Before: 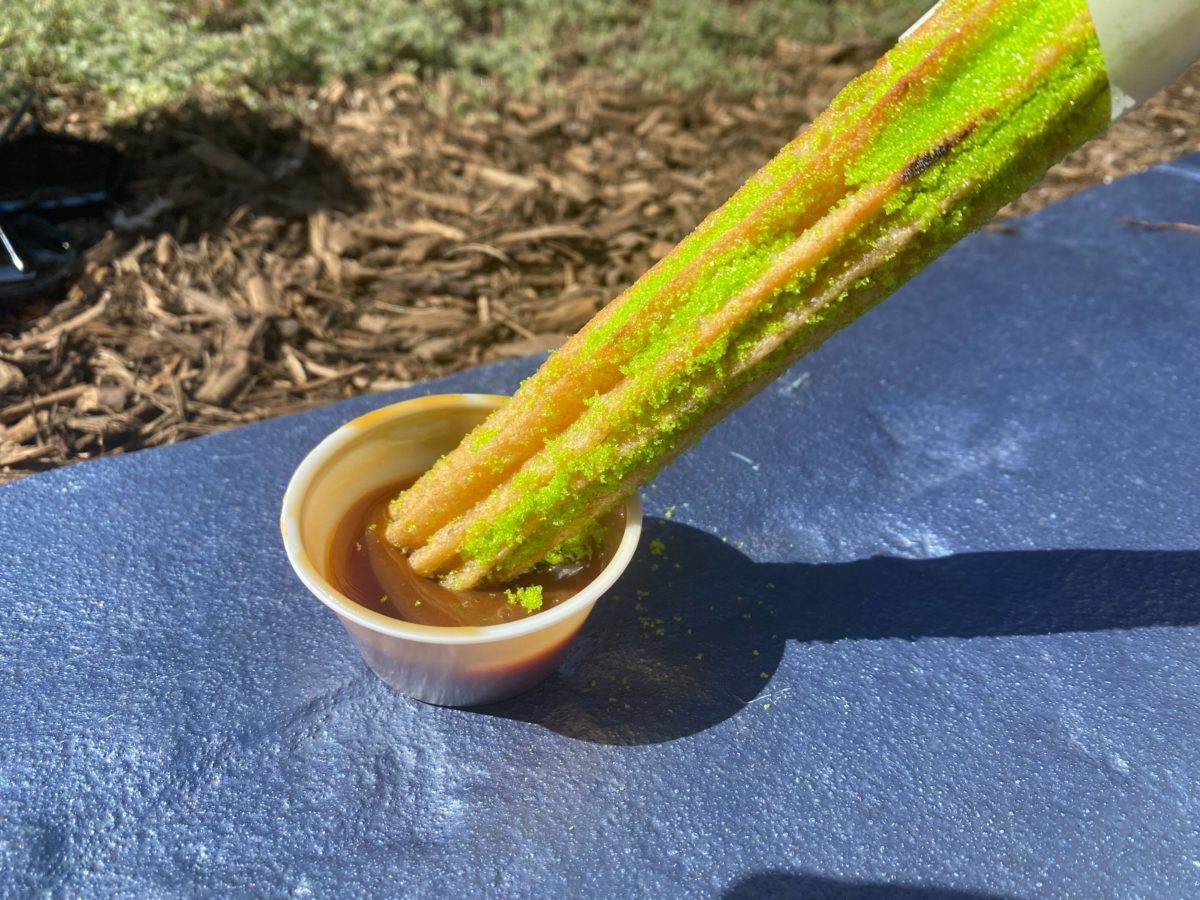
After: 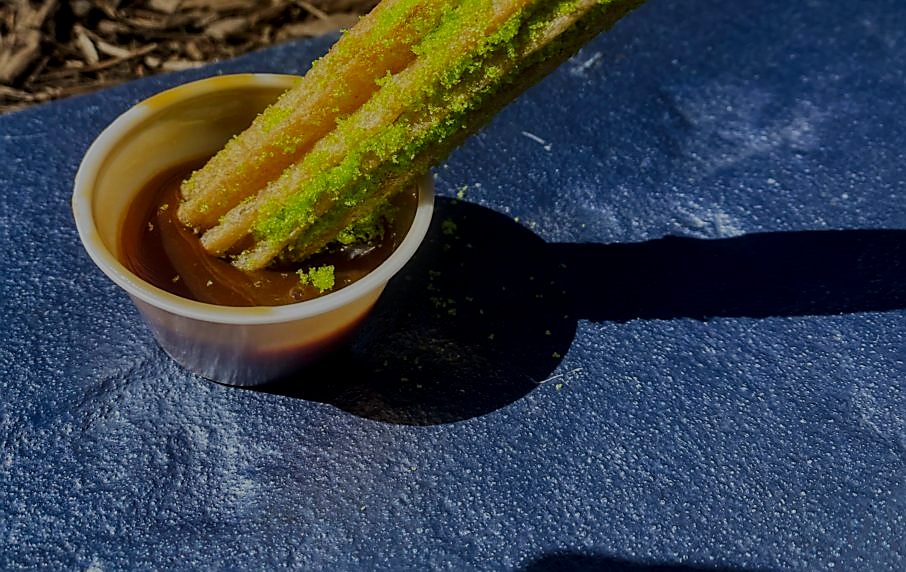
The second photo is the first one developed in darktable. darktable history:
tone equalizer: -8 EV -1.97 EV, -7 EV -1.96 EV, -6 EV -1.98 EV, -5 EV -1.99 EV, -4 EV -1.99 EV, -3 EV -1.99 EV, -2 EV -1.98 EV, -1 EV -1.62 EV, +0 EV -1.99 EV, smoothing diameter 2.08%, edges refinement/feathering 15.48, mask exposure compensation -1.57 EV, filter diffusion 5
crop and rotate: left 17.354%, top 35.652%, right 7.144%, bottom 0.788%
tone curve: curves: ch0 [(0, 0) (0.003, 0.002) (0.011, 0.008) (0.025, 0.016) (0.044, 0.026) (0.069, 0.04) (0.1, 0.061) (0.136, 0.104) (0.177, 0.15) (0.224, 0.22) (0.277, 0.307) (0.335, 0.399) (0.399, 0.492) (0.468, 0.575) (0.543, 0.638) (0.623, 0.701) (0.709, 0.778) (0.801, 0.85) (0.898, 0.934) (1, 1)], preserve colors none
haze removal: strength -0.05, adaptive false
sharpen: radius 1.41, amount 1.257, threshold 0.766
local contrast: detail 130%
